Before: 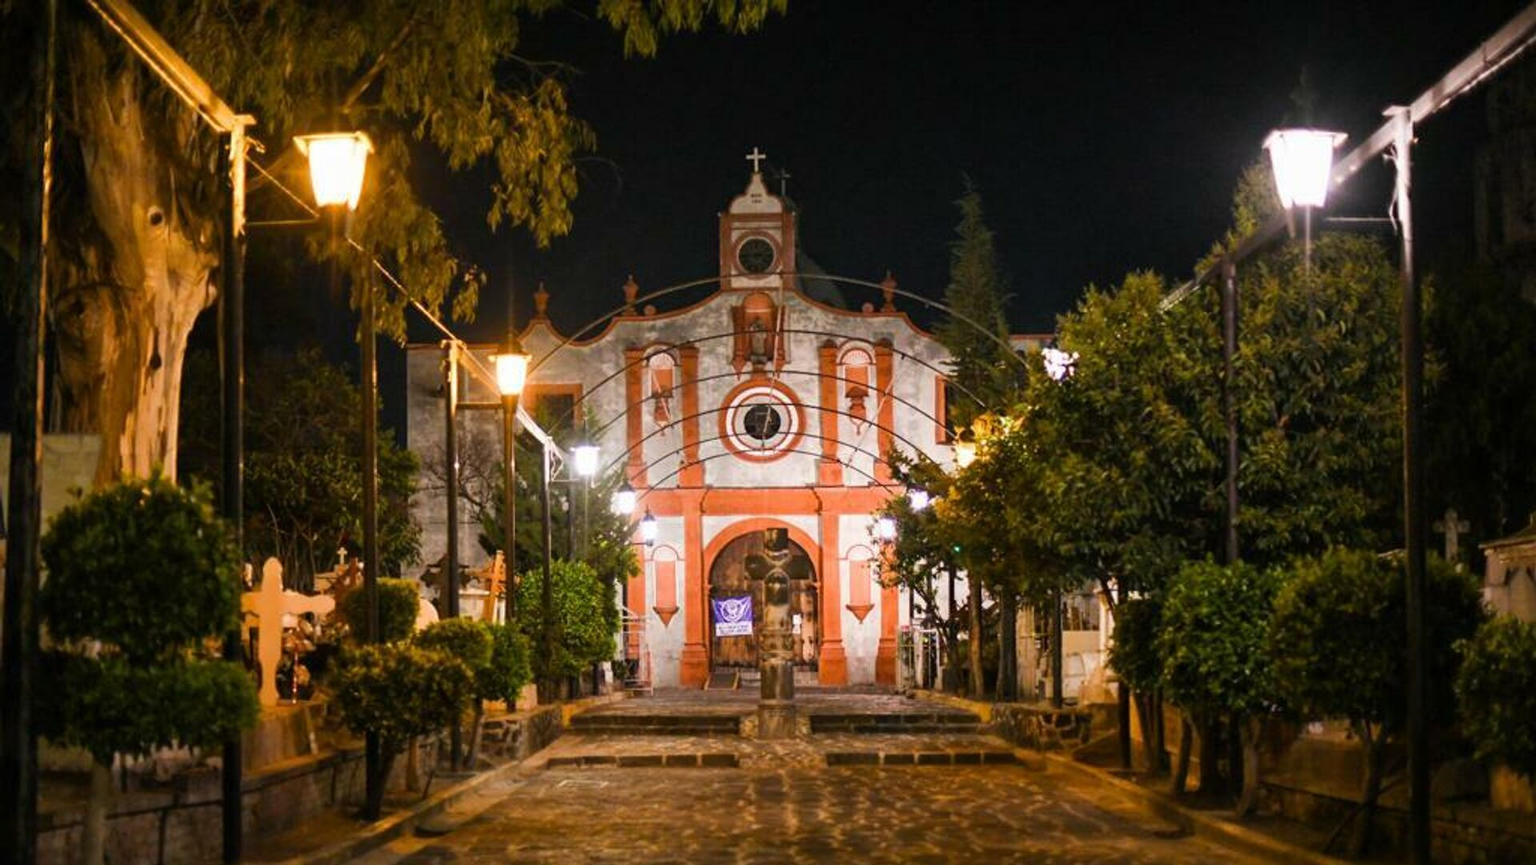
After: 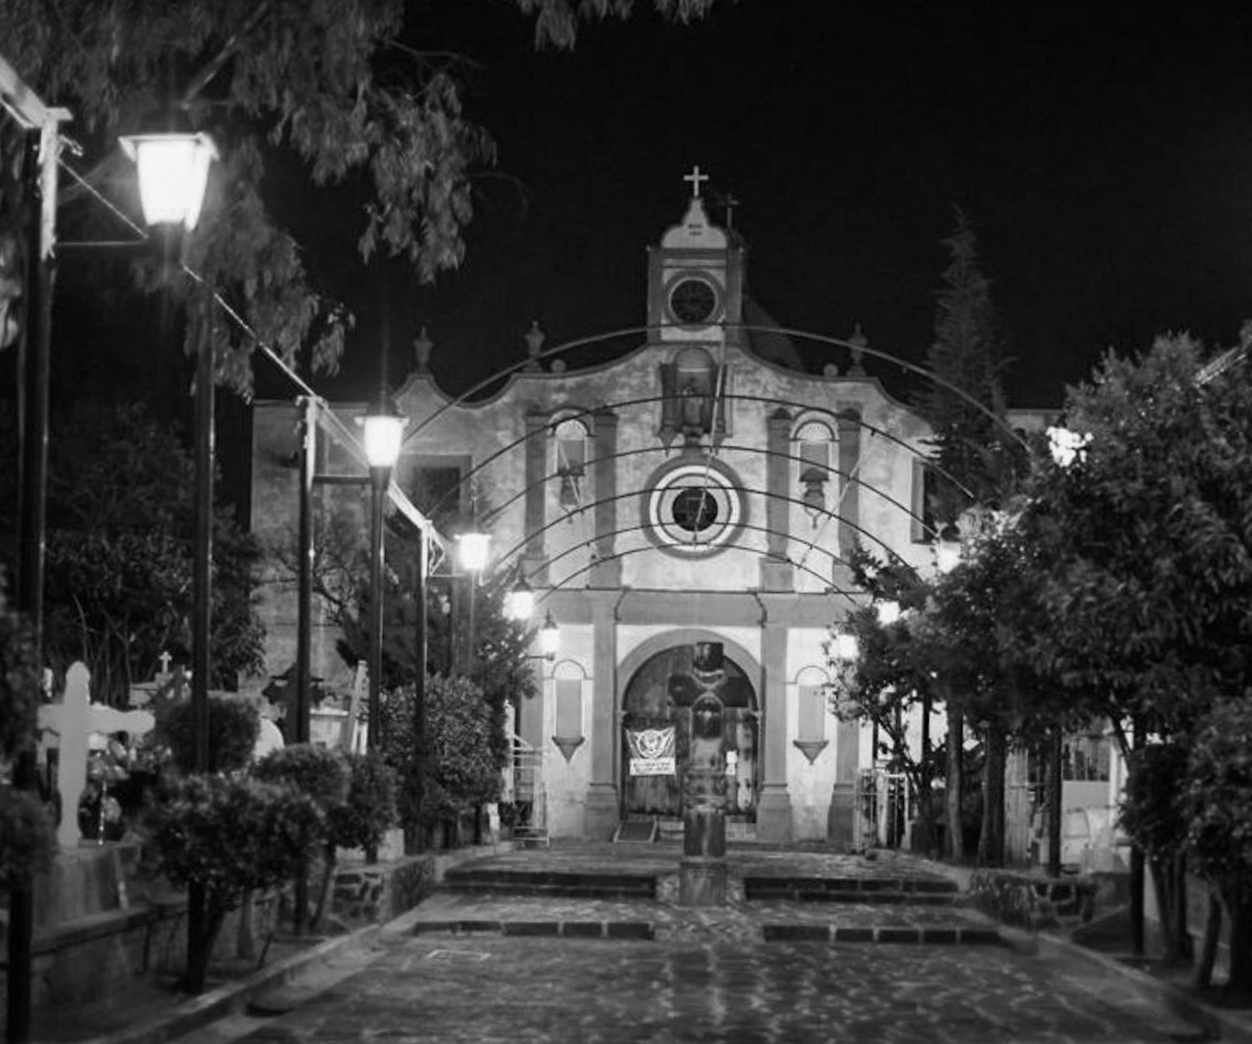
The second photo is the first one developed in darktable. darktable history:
rotate and perspective: rotation 1.57°, crop left 0.018, crop right 0.982, crop top 0.039, crop bottom 0.961
color calibration: output gray [0.22, 0.42, 0.37, 0], gray › normalize channels true, illuminant same as pipeline (D50), adaptation XYZ, x 0.346, y 0.359, gamut compression 0
crop and rotate: left 12.673%, right 20.66%
